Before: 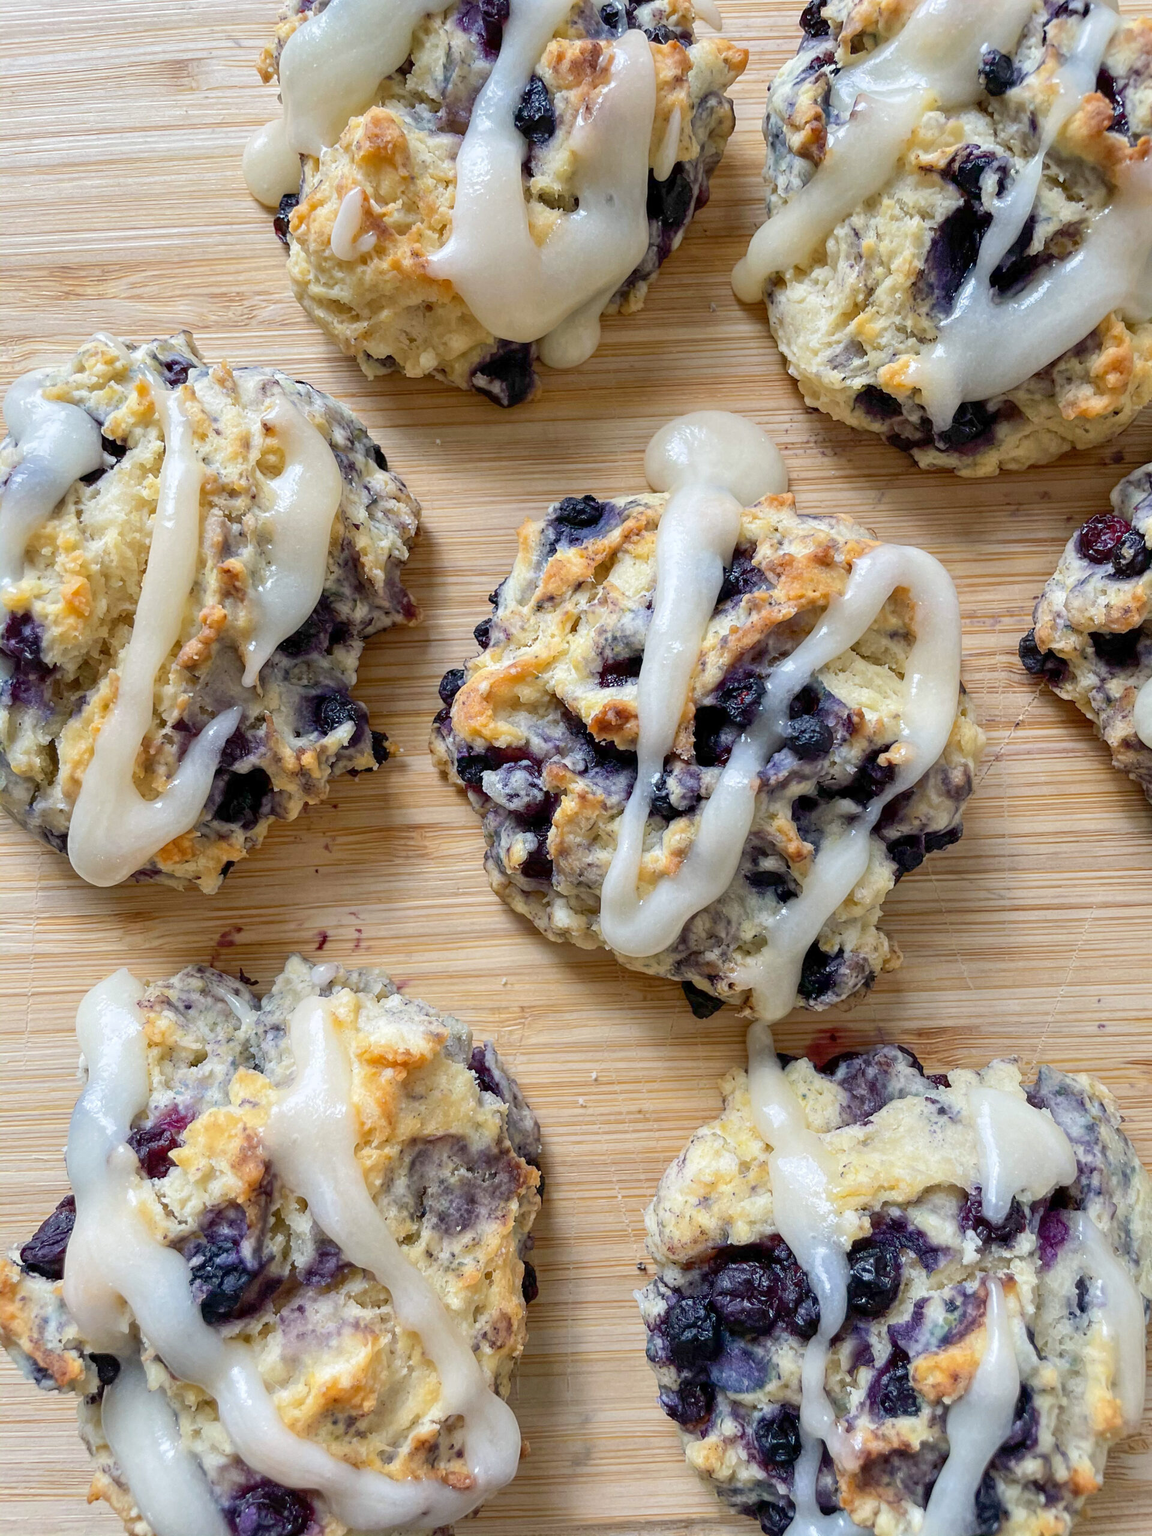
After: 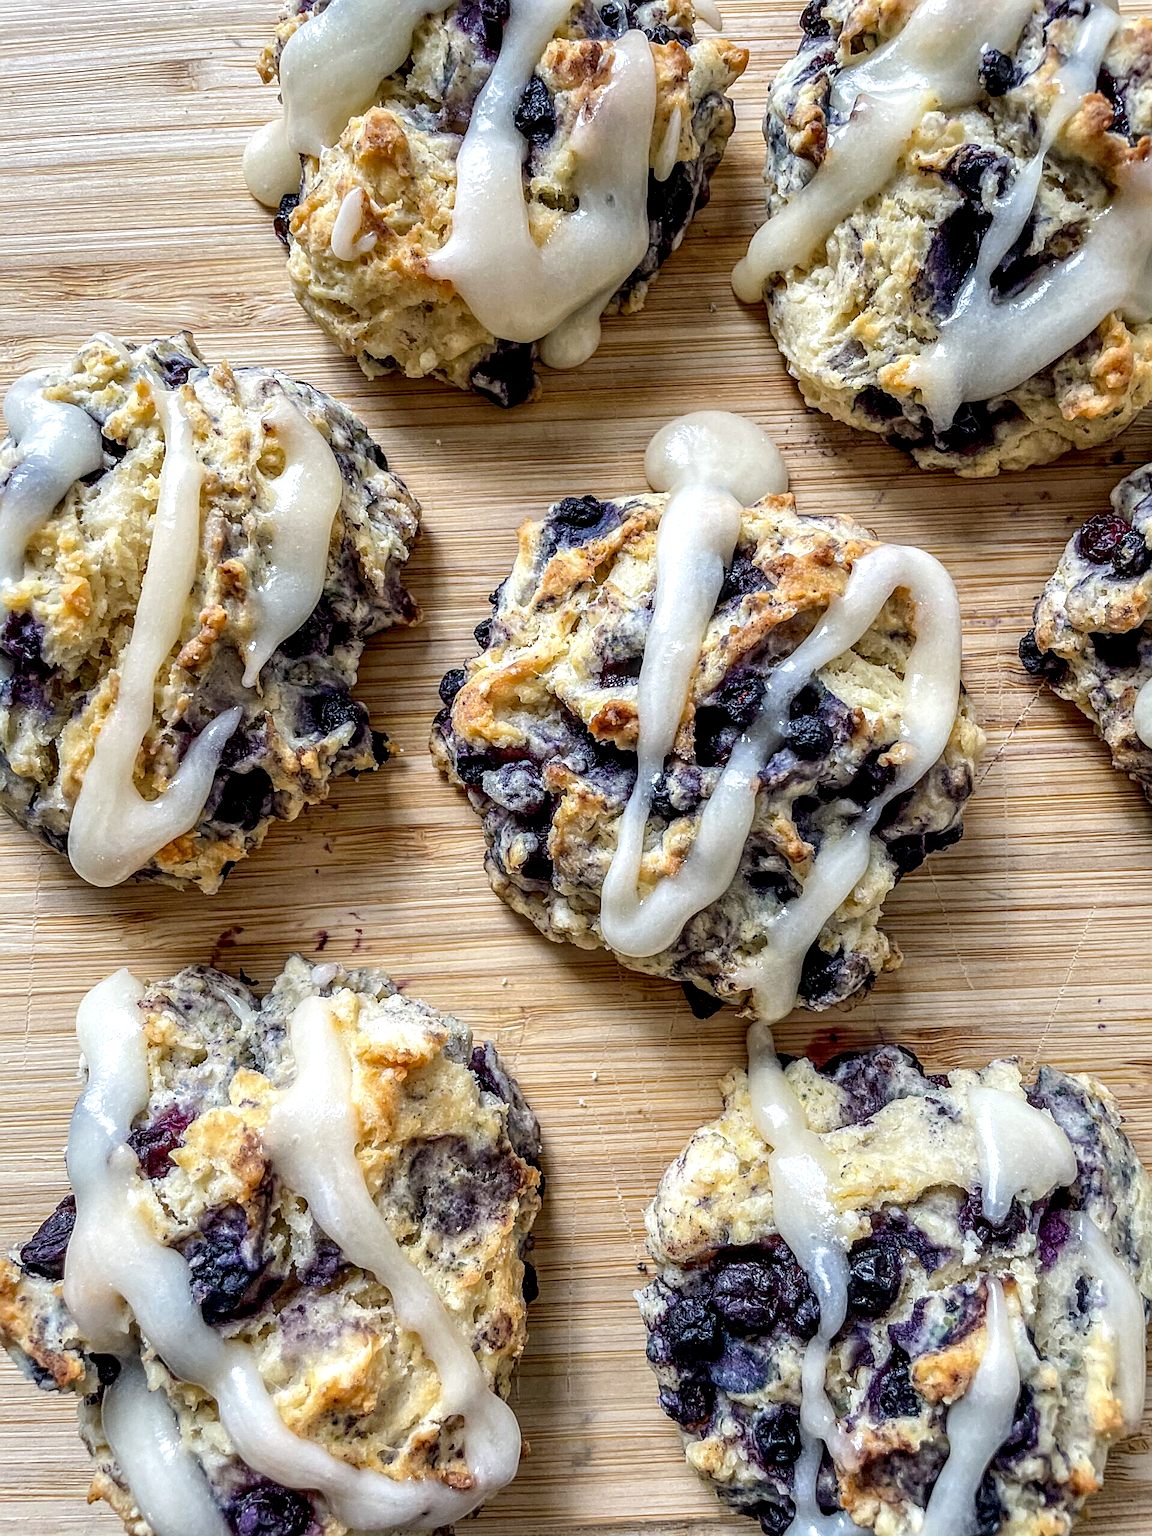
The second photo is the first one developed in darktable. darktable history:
sharpen: on, module defaults
local contrast: highlights 3%, shadows 6%, detail 182%
